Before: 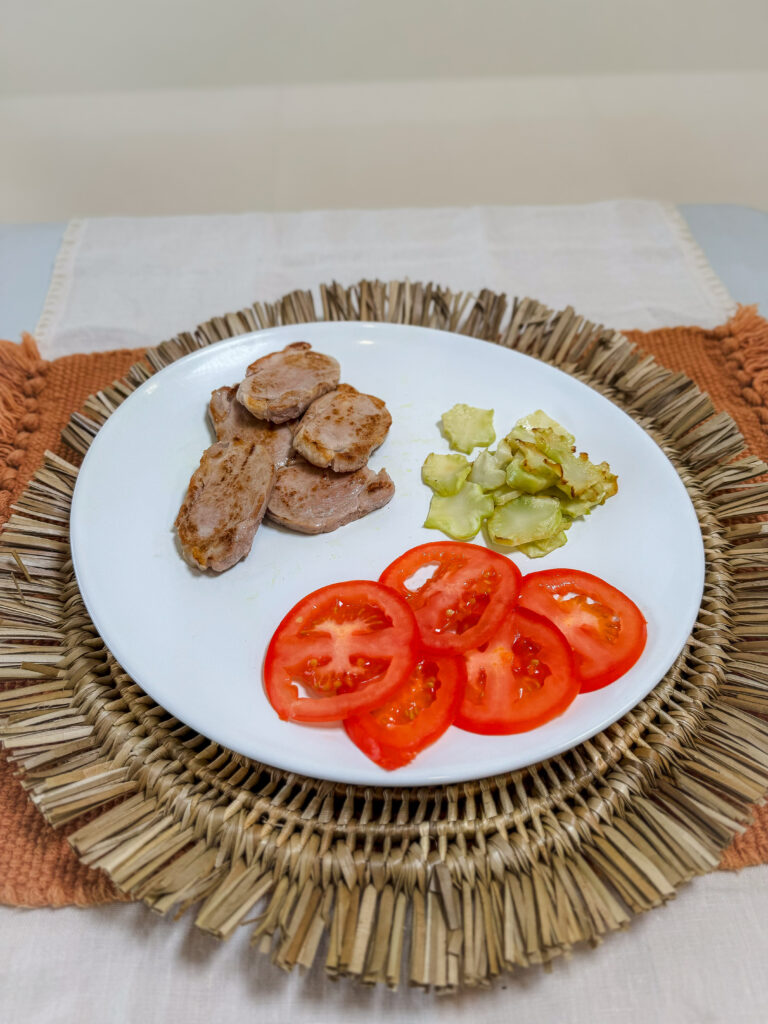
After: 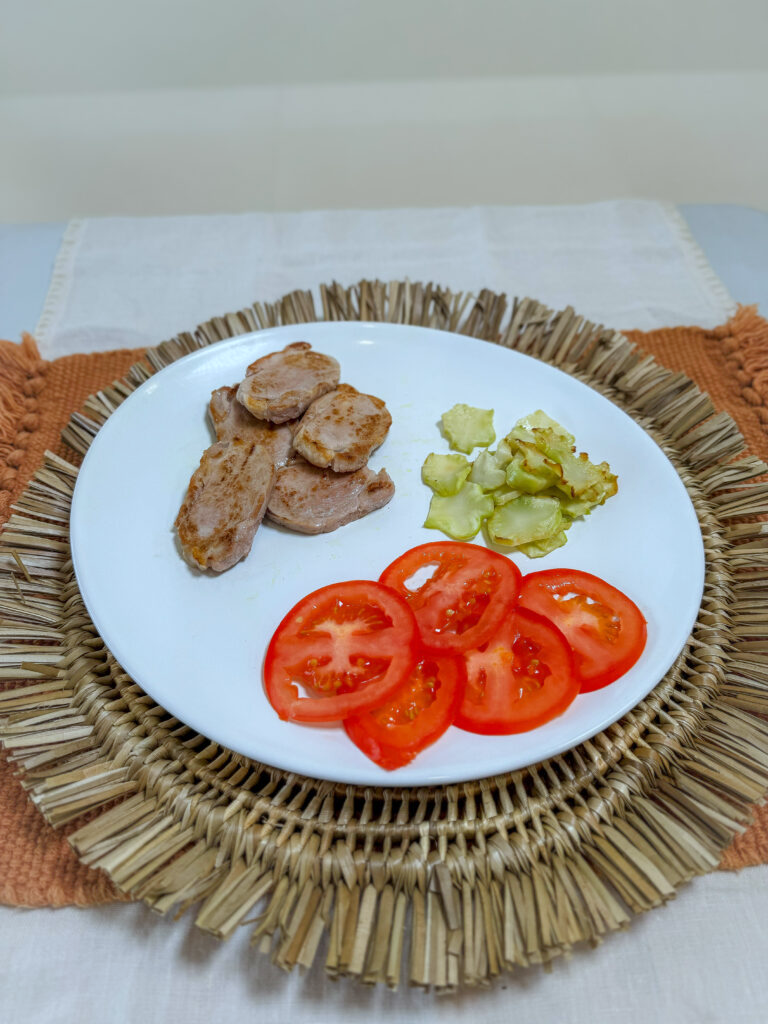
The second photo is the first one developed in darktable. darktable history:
rgb curve: curves: ch0 [(0, 0) (0.053, 0.068) (0.122, 0.128) (1, 1)]
white balance: red 0.925, blue 1.046
